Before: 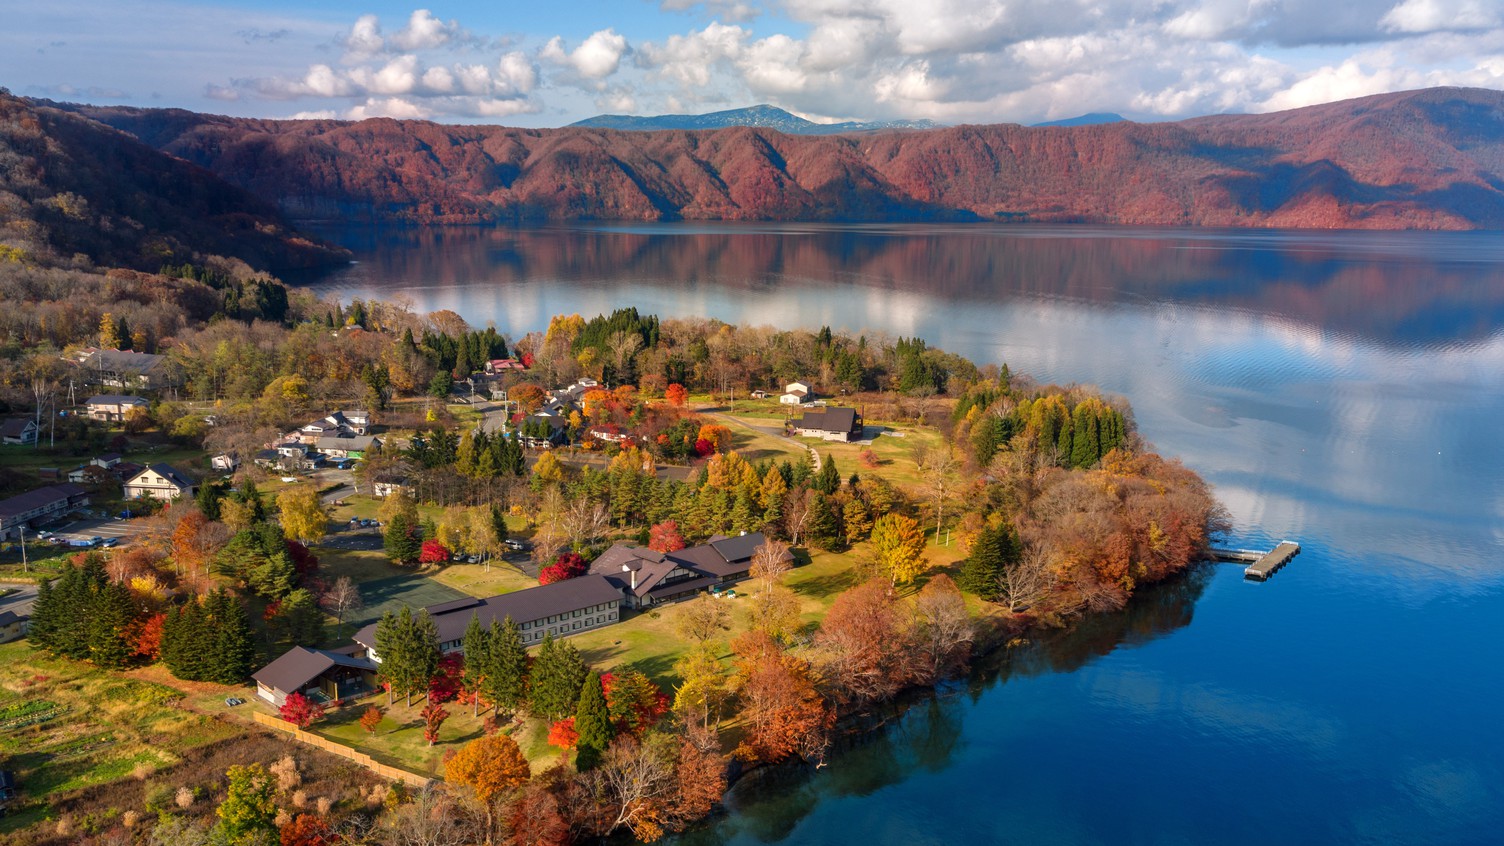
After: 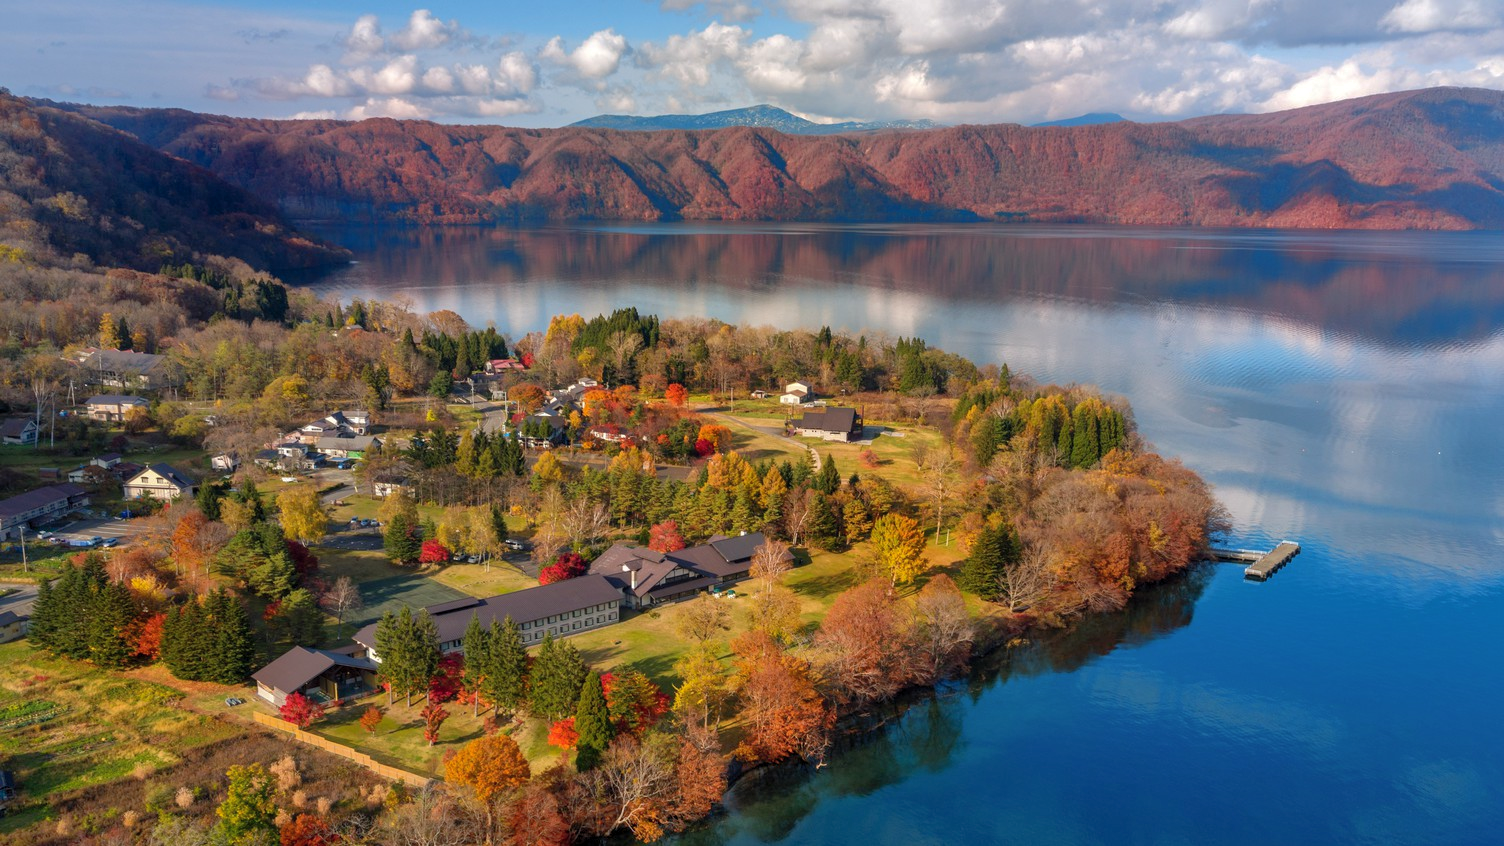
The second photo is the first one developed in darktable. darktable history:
shadows and highlights: on, module defaults
levels: mode automatic, black 0.023%, white 99.97%, levels [0.062, 0.494, 0.925]
